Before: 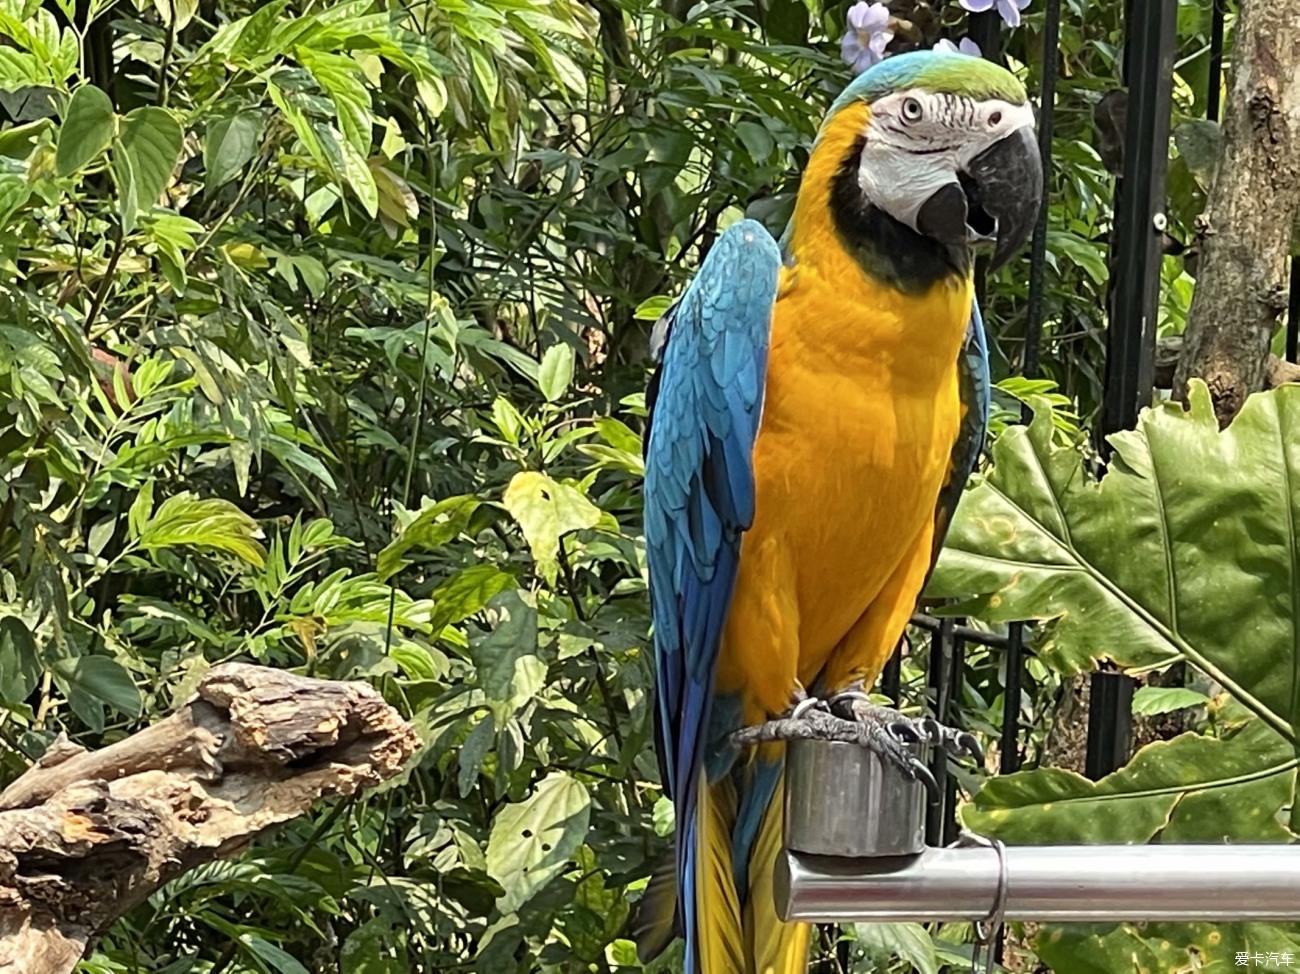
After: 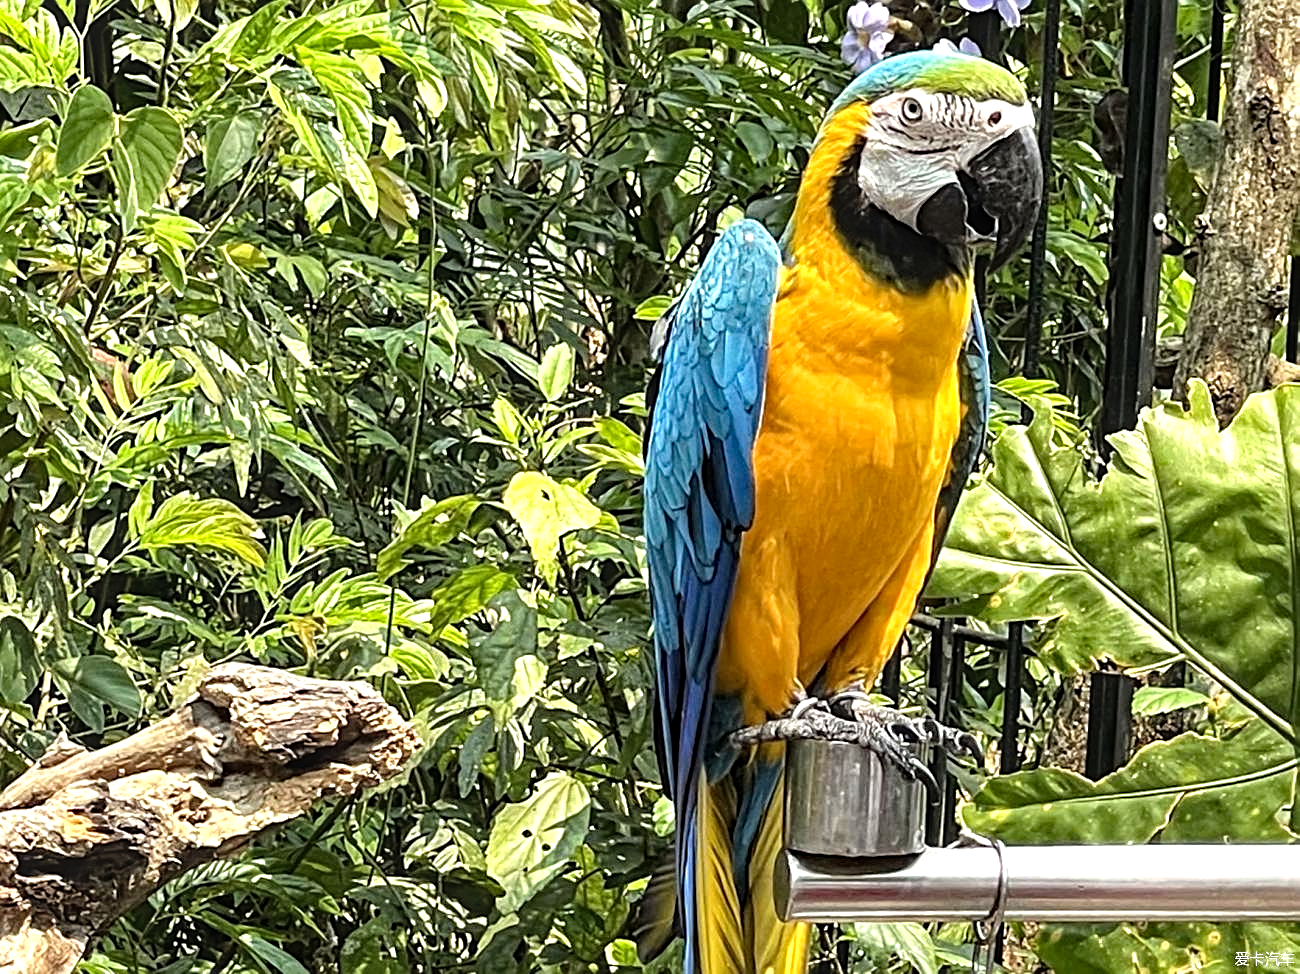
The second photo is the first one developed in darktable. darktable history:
haze removal: strength 0.286, distance 0.245, adaptive false
tone equalizer: -8 EV -0.737 EV, -7 EV -0.665 EV, -6 EV -0.59 EV, -5 EV -0.411 EV, -3 EV 0.396 EV, -2 EV 0.6 EV, -1 EV 0.68 EV, +0 EV 0.773 EV
sharpen: on, module defaults
local contrast: on, module defaults
